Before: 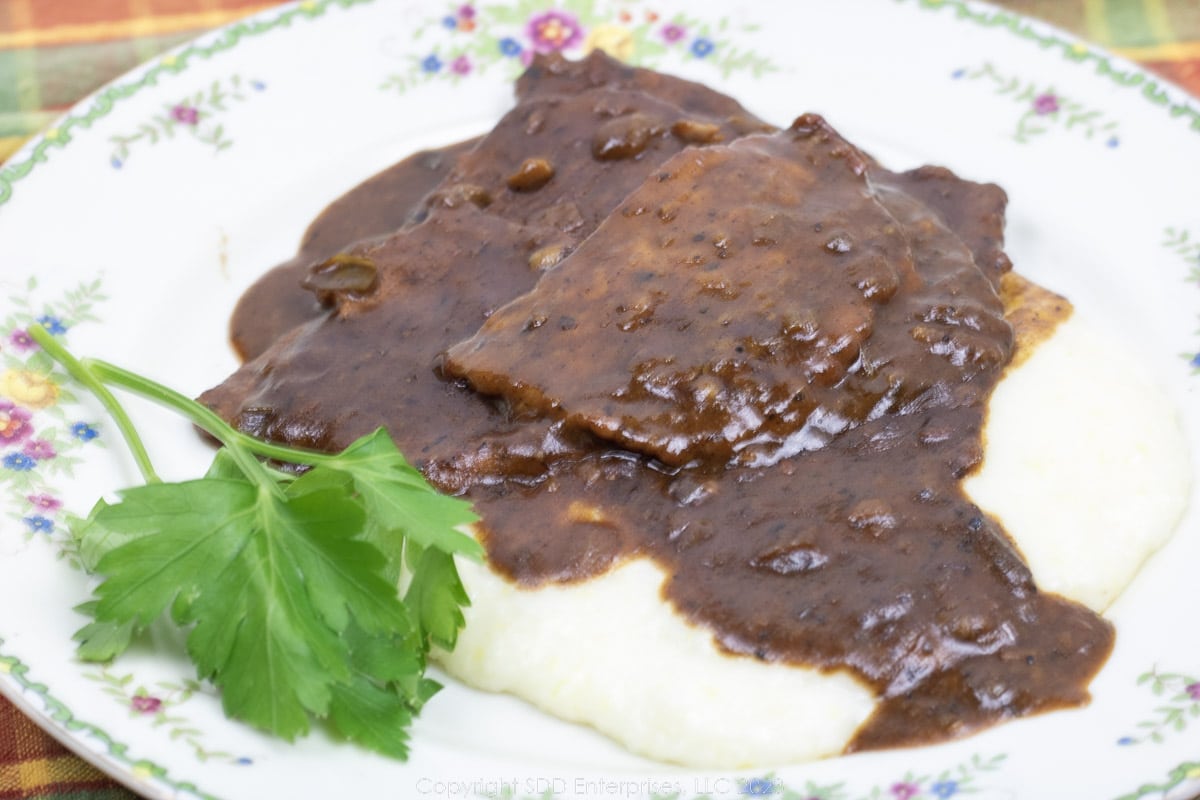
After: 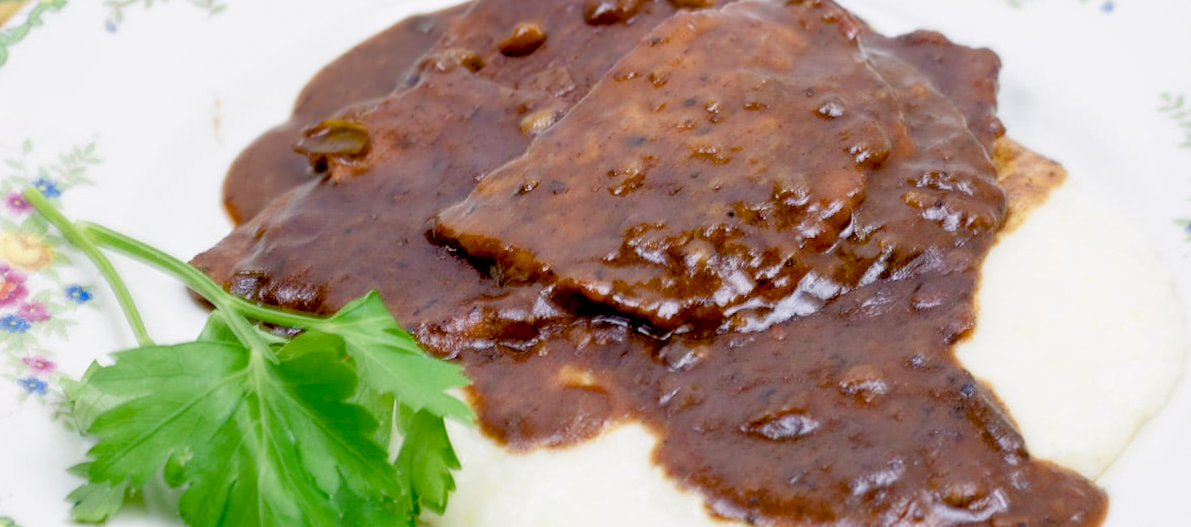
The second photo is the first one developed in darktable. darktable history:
exposure: black level correction 0.025, exposure 0.182 EV, compensate highlight preservation false
crop: top 16.727%, bottom 16.727%
color balance rgb: shadows lift › chroma 1%, shadows lift › hue 113°, highlights gain › chroma 0.2%, highlights gain › hue 333°, perceptual saturation grading › global saturation 20%, perceptual saturation grading › highlights -50%, perceptual saturation grading › shadows 25%, contrast -10%
rotate and perspective: rotation 0.192°, lens shift (horizontal) -0.015, crop left 0.005, crop right 0.996, crop top 0.006, crop bottom 0.99
